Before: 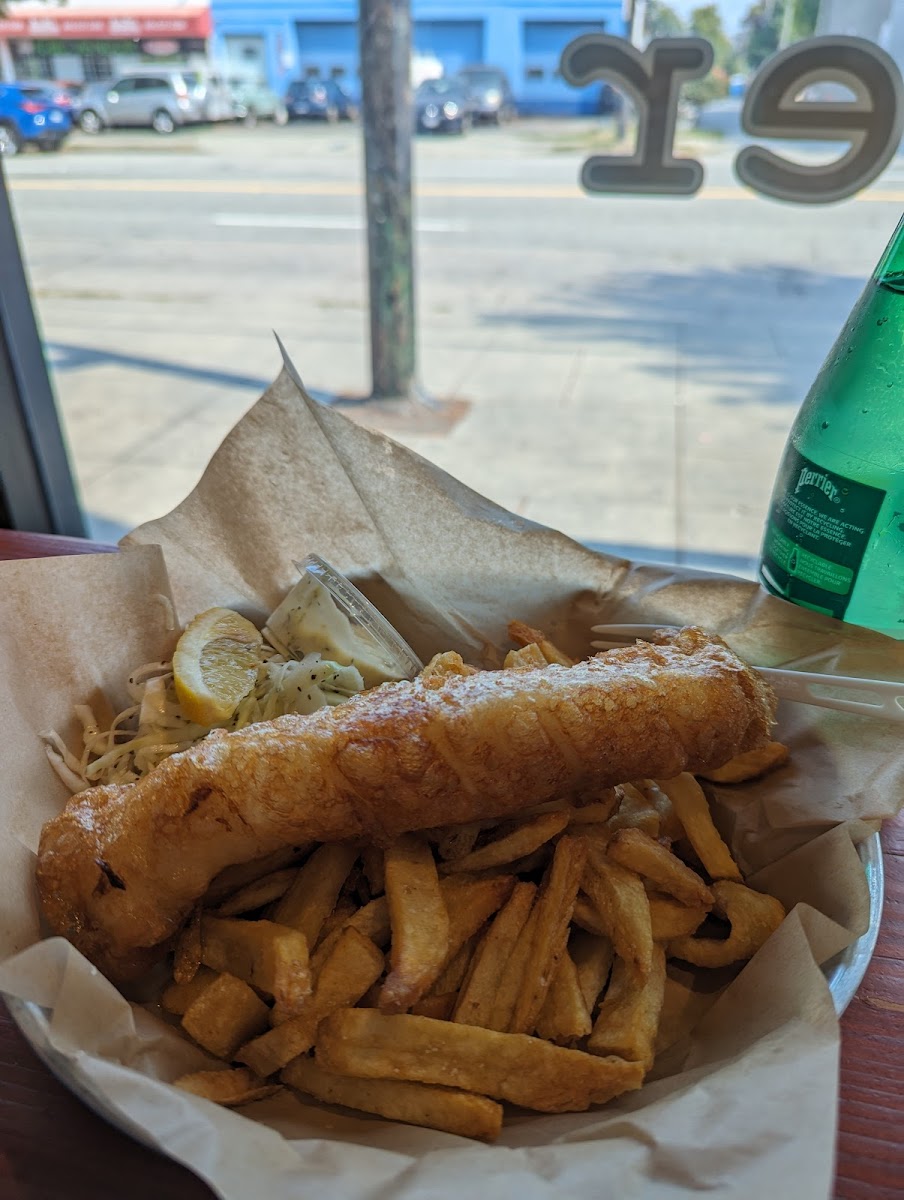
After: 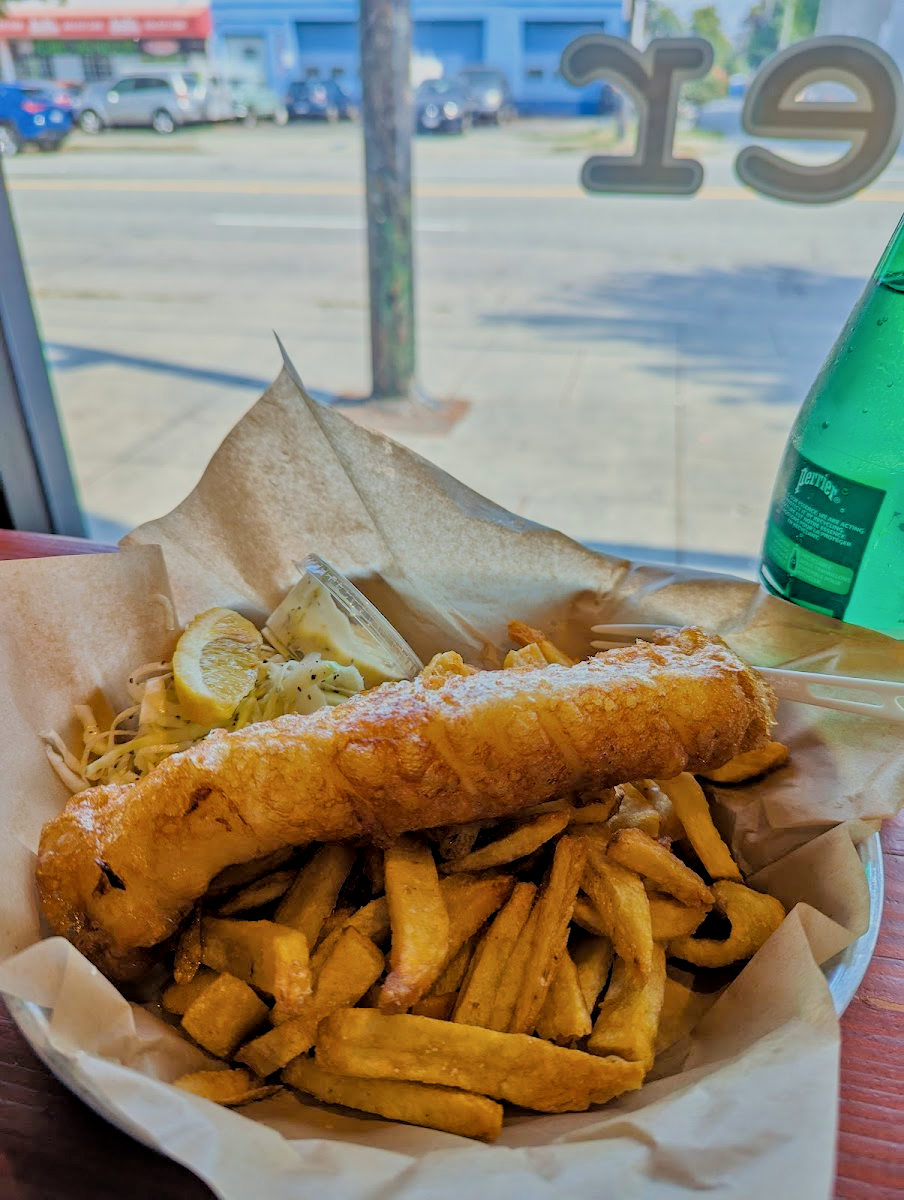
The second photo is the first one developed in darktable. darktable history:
filmic rgb "scene-referred default": black relative exposure -7.32 EV, white relative exposure 5.09 EV, hardness 3.2
color balance rgb: perceptual saturation grading › global saturation 25%, global vibrance 20%
tone equalizer "relight: fill-in": -7 EV 0.15 EV, -6 EV 0.6 EV, -5 EV 1.15 EV, -4 EV 1.33 EV, -3 EV 1.15 EV, -2 EV 0.6 EV, -1 EV 0.15 EV, mask exposure compensation -0.5 EV
local contrast: mode bilateral grid, contrast 20, coarseness 50, detail 120%, midtone range 0.2
contrast brightness saturation: saturation -0.05
velvia: strength 15% | blend: blend mode lighten, opacity 100%; mask: uniform (no mask)
